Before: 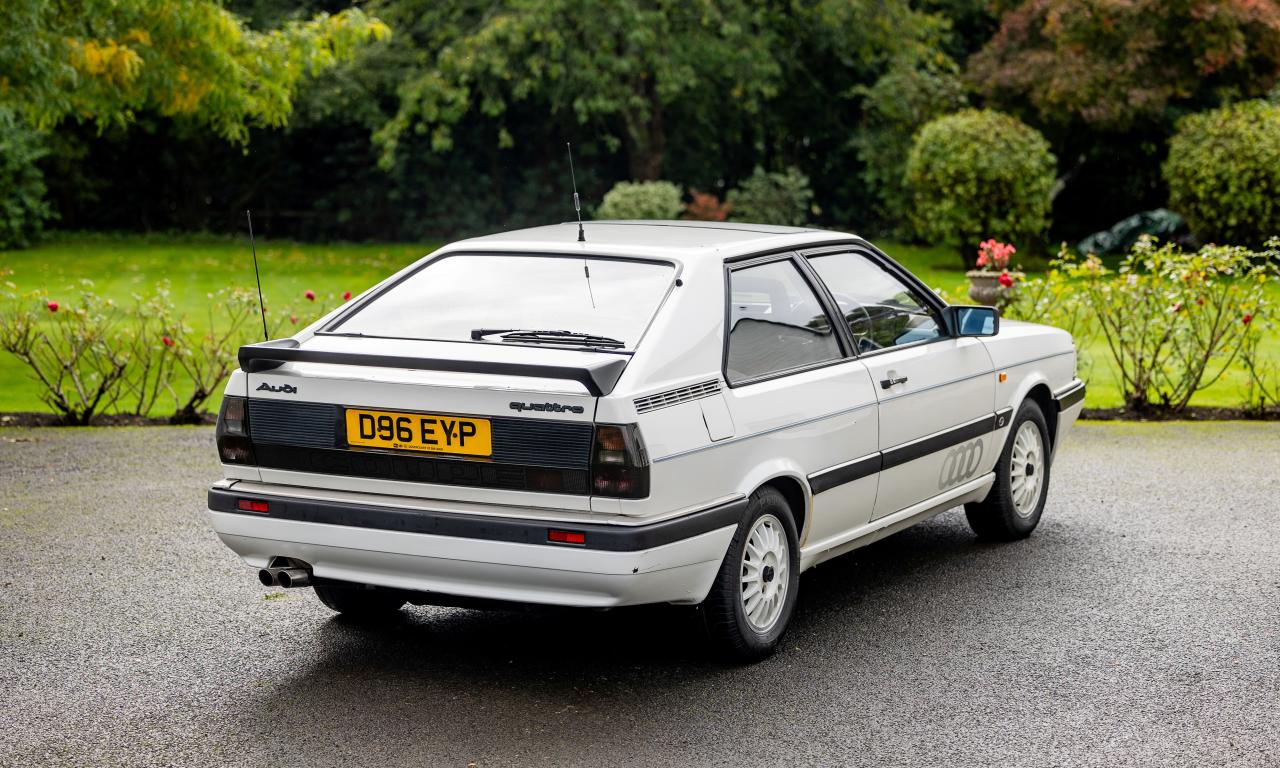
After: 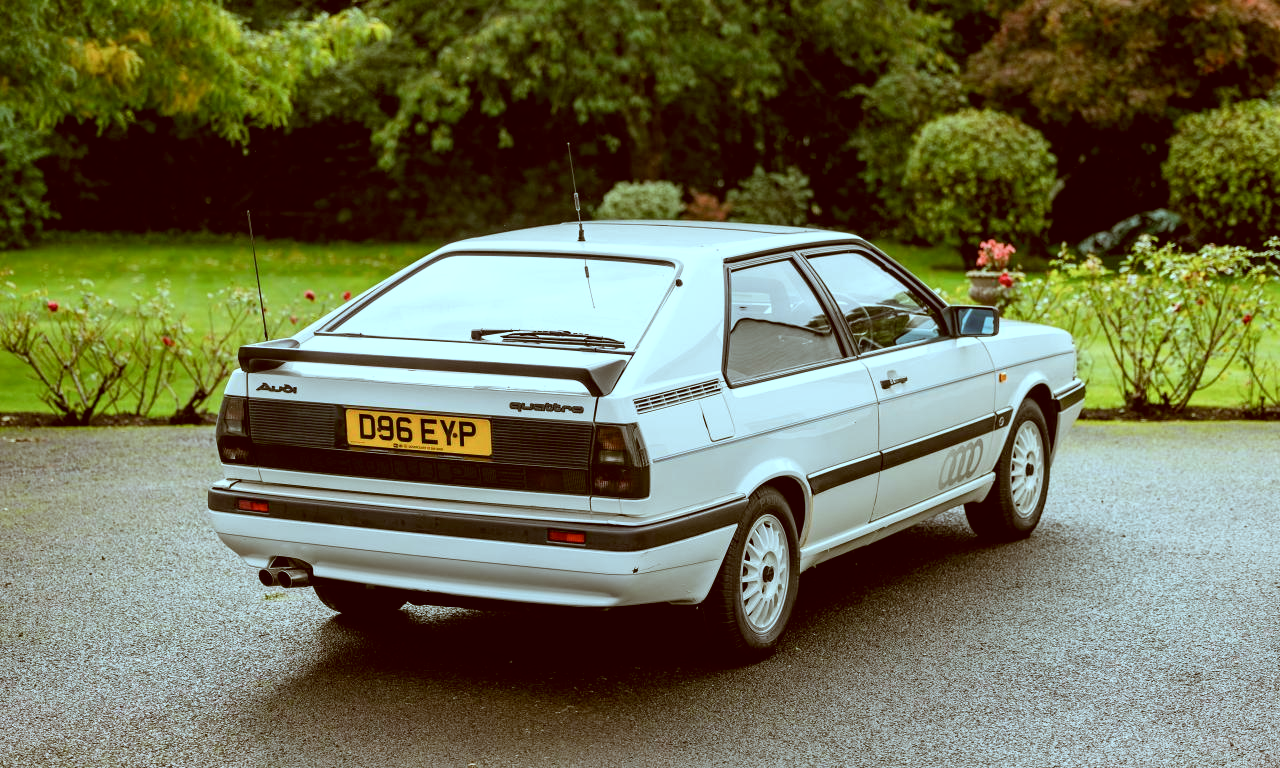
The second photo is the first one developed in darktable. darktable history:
color zones: curves: ch1 [(0, 0.469) (0.01, 0.469) (0.12, 0.446) (0.248, 0.469) (0.5, 0.5) (0.748, 0.5) (0.99, 0.469) (1, 0.469)]
local contrast: highlights 106%, shadows 97%, detail 119%, midtone range 0.2
color correction: highlights a* -13.83, highlights b* -16.14, shadows a* 10.57, shadows b* 30.19
